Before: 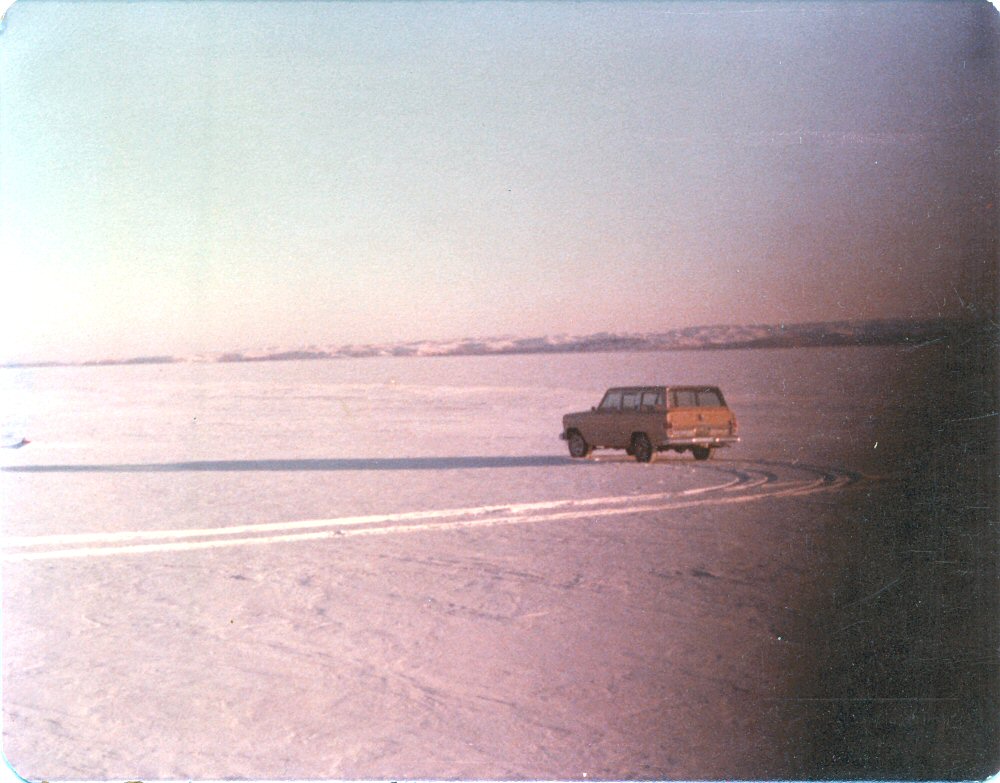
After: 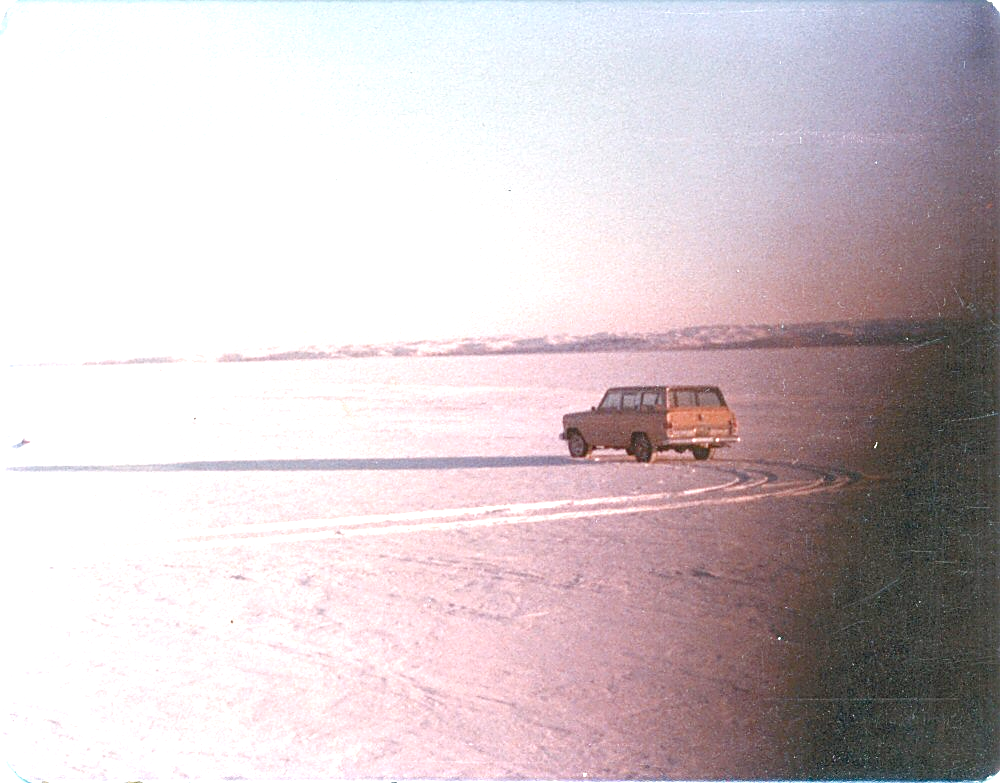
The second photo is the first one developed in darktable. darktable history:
sharpen: on, module defaults
exposure: exposure 0.603 EV, compensate exposure bias true, compensate highlight preservation false
color balance rgb: perceptual saturation grading › global saturation 20%, perceptual saturation grading › highlights -49.997%, perceptual saturation grading › shadows 24.123%, global vibrance 20%
